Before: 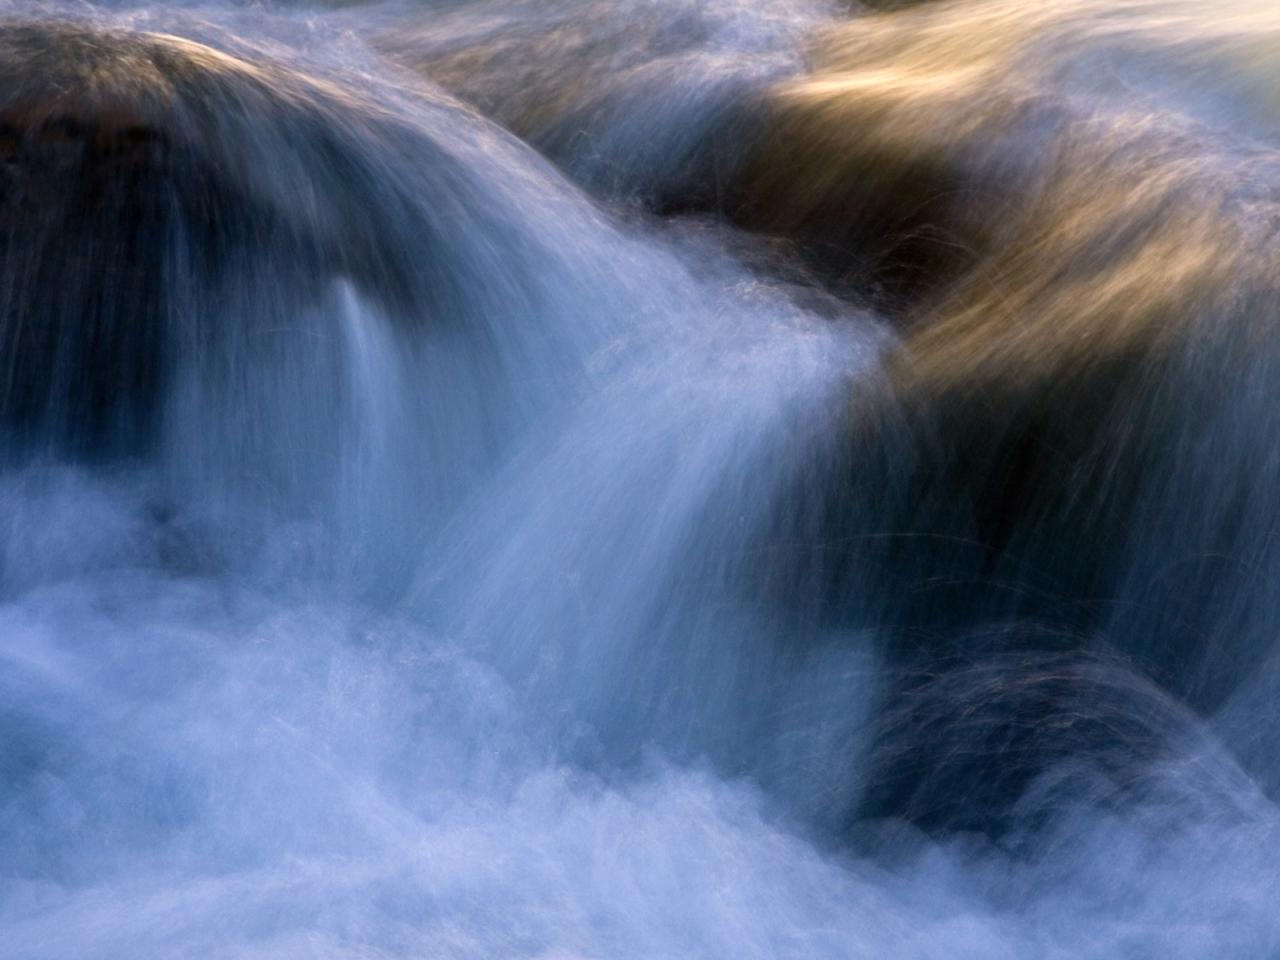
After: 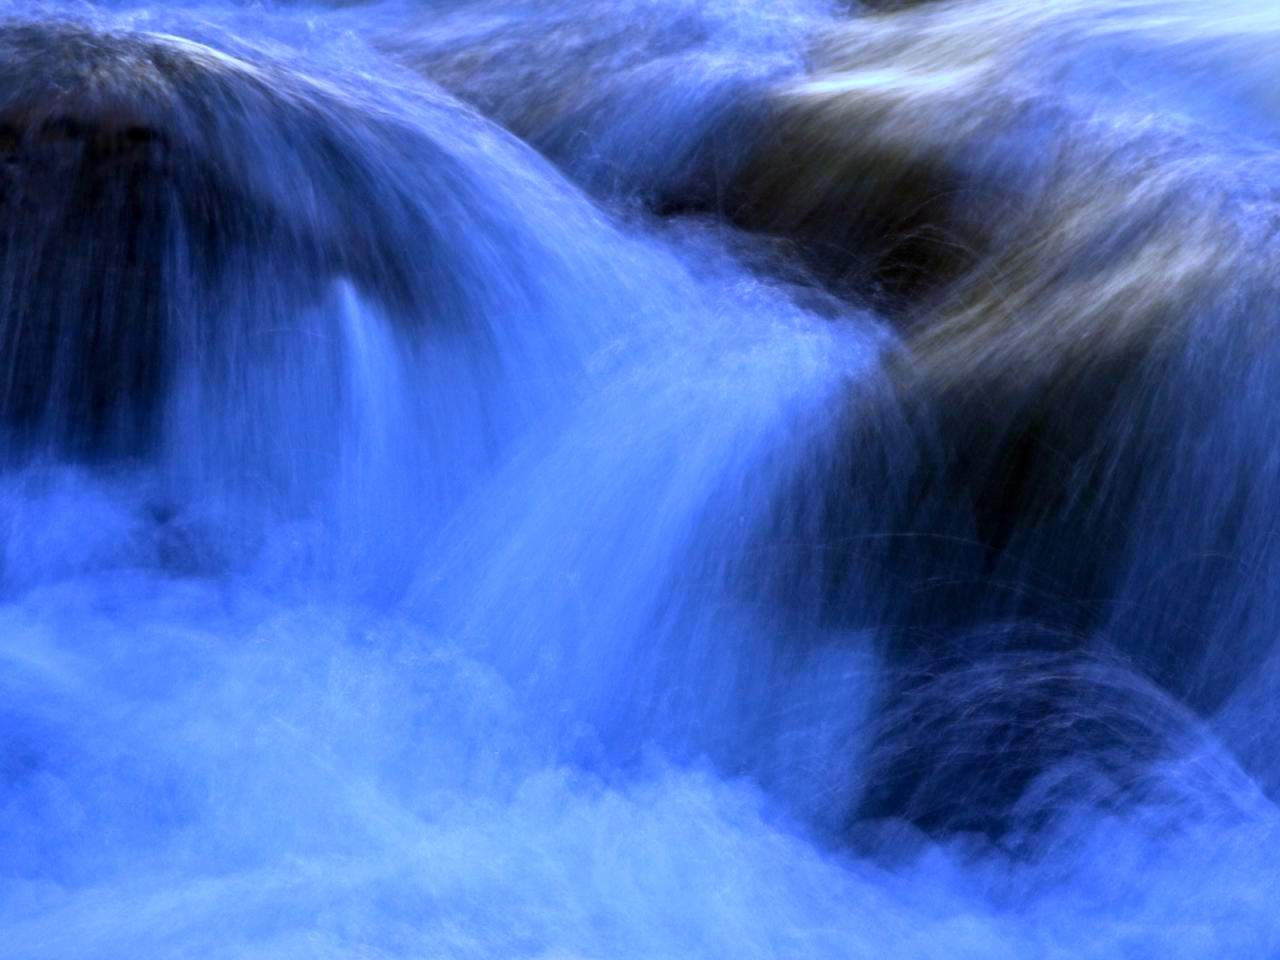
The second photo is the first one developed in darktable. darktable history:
contrast equalizer: y [[0.5, 0.5, 0.544, 0.569, 0.5, 0.5], [0.5 ×6], [0.5 ×6], [0 ×6], [0 ×6]]
white balance: red 0.766, blue 1.537
